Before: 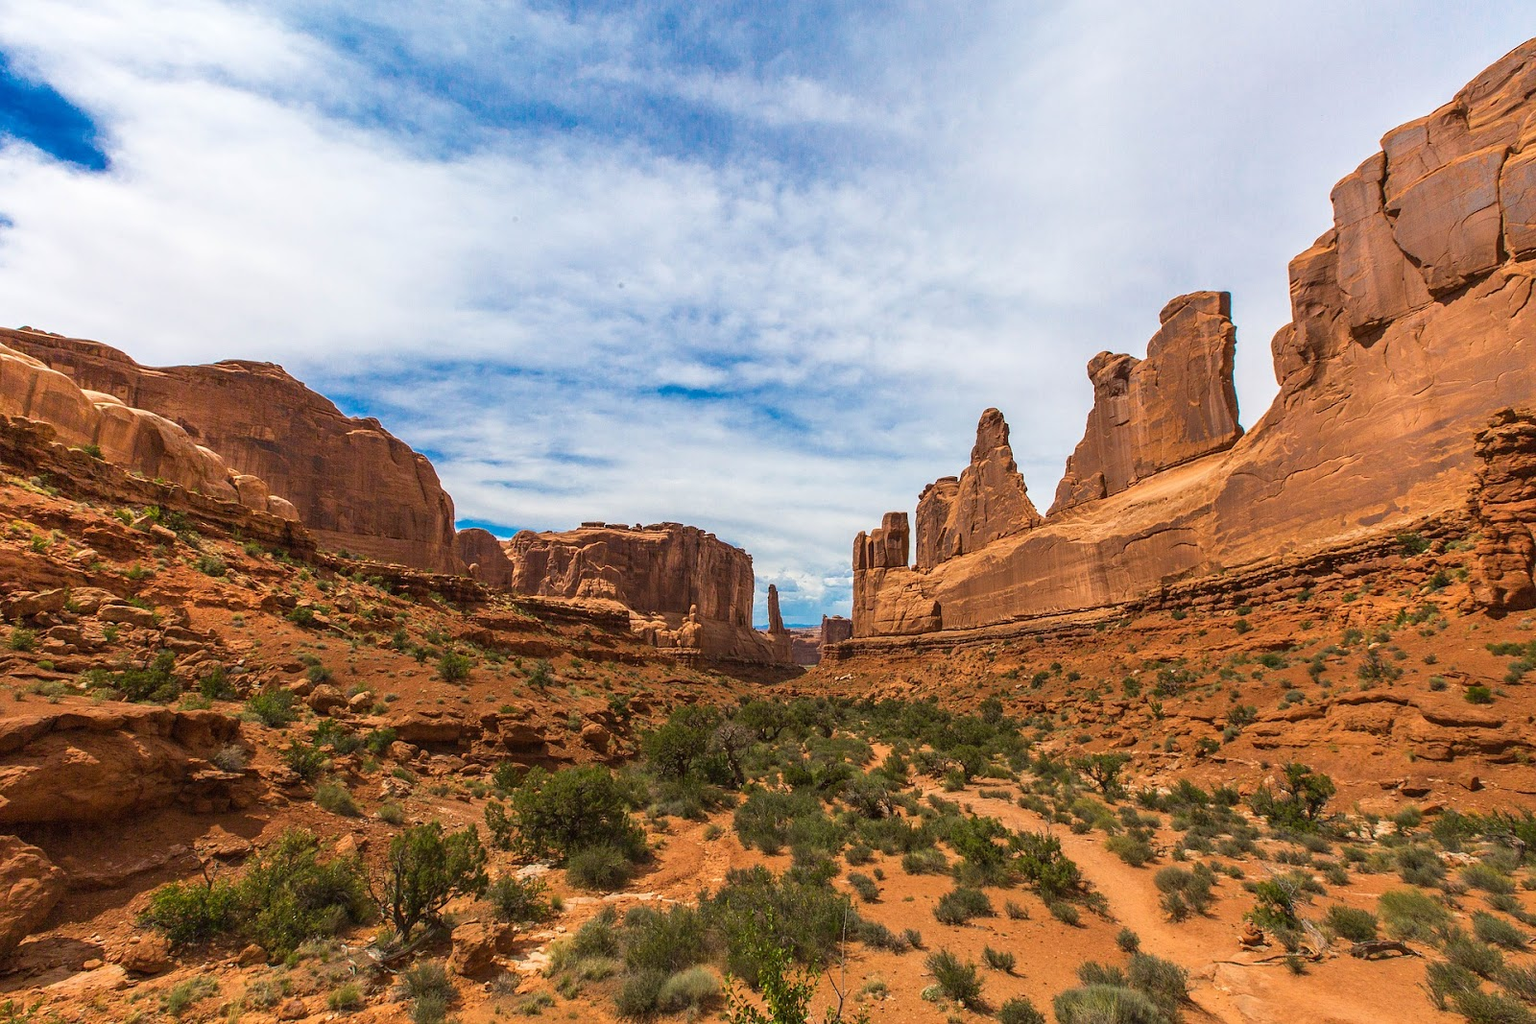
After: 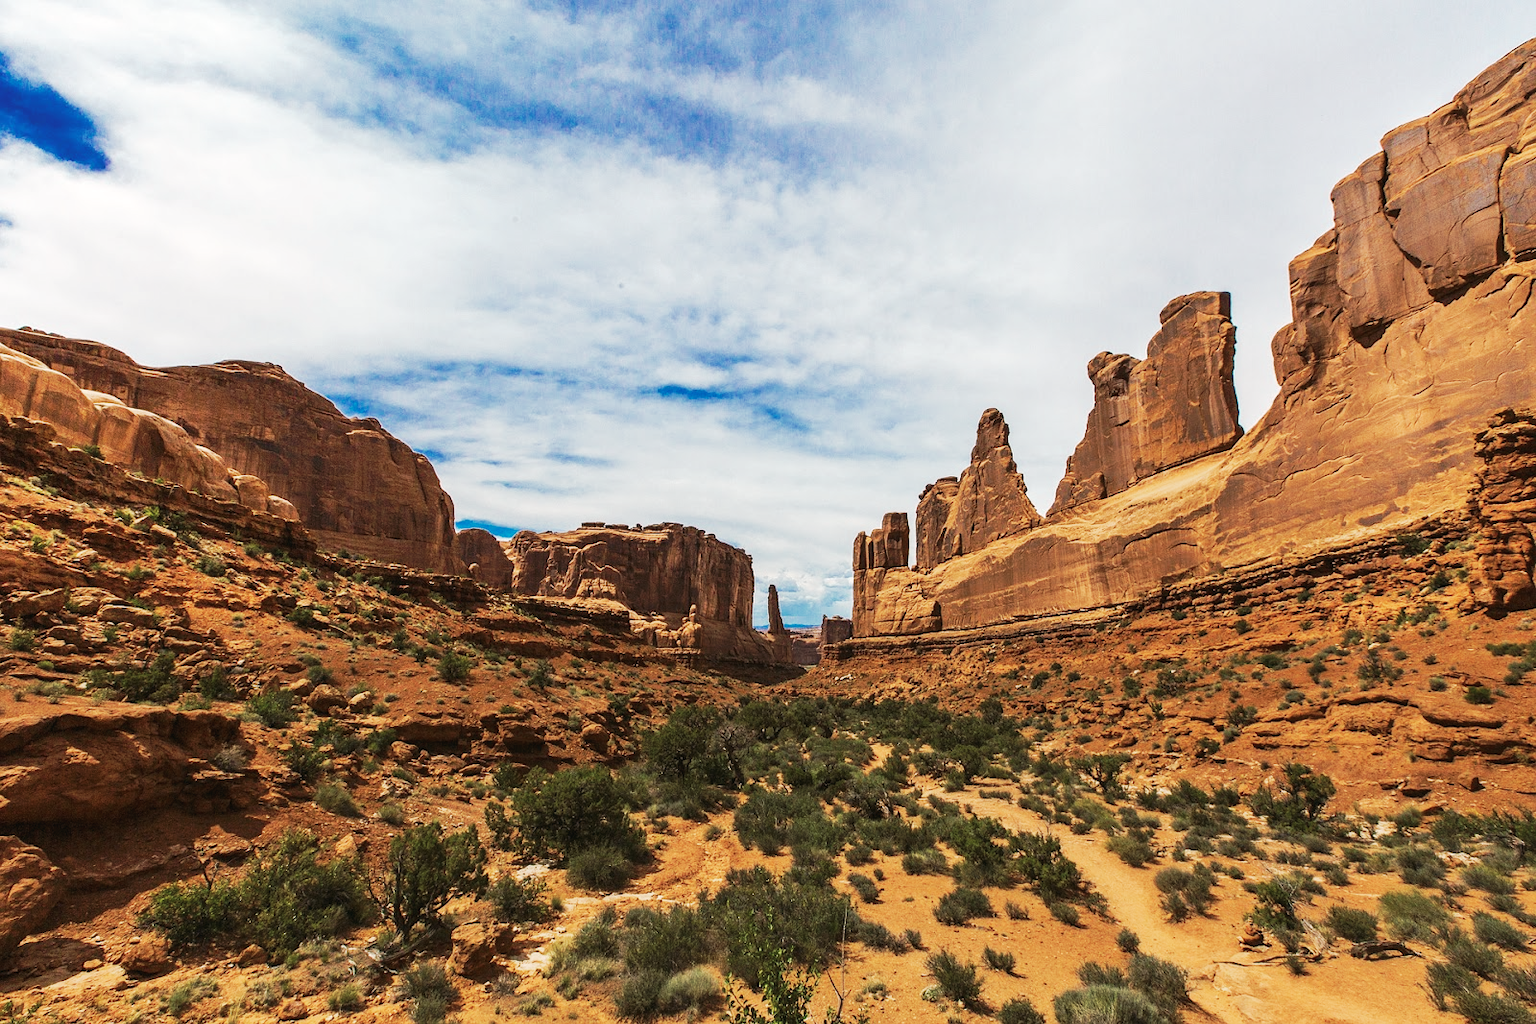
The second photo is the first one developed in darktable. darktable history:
tone curve: curves: ch0 [(0, 0) (0.003, 0.023) (0.011, 0.024) (0.025, 0.026) (0.044, 0.035) (0.069, 0.05) (0.1, 0.071) (0.136, 0.098) (0.177, 0.135) (0.224, 0.172) (0.277, 0.227) (0.335, 0.296) (0.399, 0.372) (0.468, 0.462) (0.543, 0.58) (0.623, 0.697) (0.709, 0.789) (0.801, 0.86) (0.898, 0.918) (1, 1)], preserve colors none
color look up table: target L [94.13, 96, 94.63, 83.34, 77.26, 72.37, 67.51, 56.48, 44.62, 42.75, 37.91, 18.31, 200.28, 89.54, 84.1, 73.65, 67.54, 59.36, 60.47, 52.85, 49.57, 48.7, 44.48, 41.57, 31.05, 16.93, 1.614, 68.53, 69.95, 64.81, 63.05, 56.73, 52.4, 43.08, 32.73, 43.03, 32.82, 26.45, 23.73, 18.16, 17.16, 3.256, 93.48, 86.58, 64.77, 61.9, 61.26, 50.73, 52.53], target a [-17.77, -6.124, -18.66, -43.17, -24.57, -42.23, -10.03, -2.264, -32.79, -7.538, -23.64, -10.38, 0, 2.317, -0.752, 24.96, 9.178, 45.46, 31.39, 56.34, 9.761, 23.87, 44.14, 48.23, 4.347, 26.4, -4.246, 50.92, 17.01, 25.2, 4.492, 69.08, 16.53, 26.21, 45.1, 52.01, 26.9, 47.01, 39.66, 7.893, 30.38, 27.18, -9.57, -35.69, -22.52, -17.62, -29.27, -3.53, -8.78], target b [64.28, 4.655, 25.63, 8.942, 18.73, 43.51, 44.39, 5.978, 27.71, 28.58, 7.622, 4.731, 0, 13.67, 48.04, 16.38, 25.99, 5.411, 50.25, 30.78, 37.28, 17.16, 20.95, 48.94, 3.242, 25.5, 2.455, -29.52, -27.32, -1.879, -13.14, -33.88, -48.07, -19.79, -75.65, -8.779, -55.72, -49.23, -31.82, -27.64, -7.57, -34.26, -4.834, -9.535, -32.25, -21.15, -4.358, -33.89, -11.86], num patches 49
